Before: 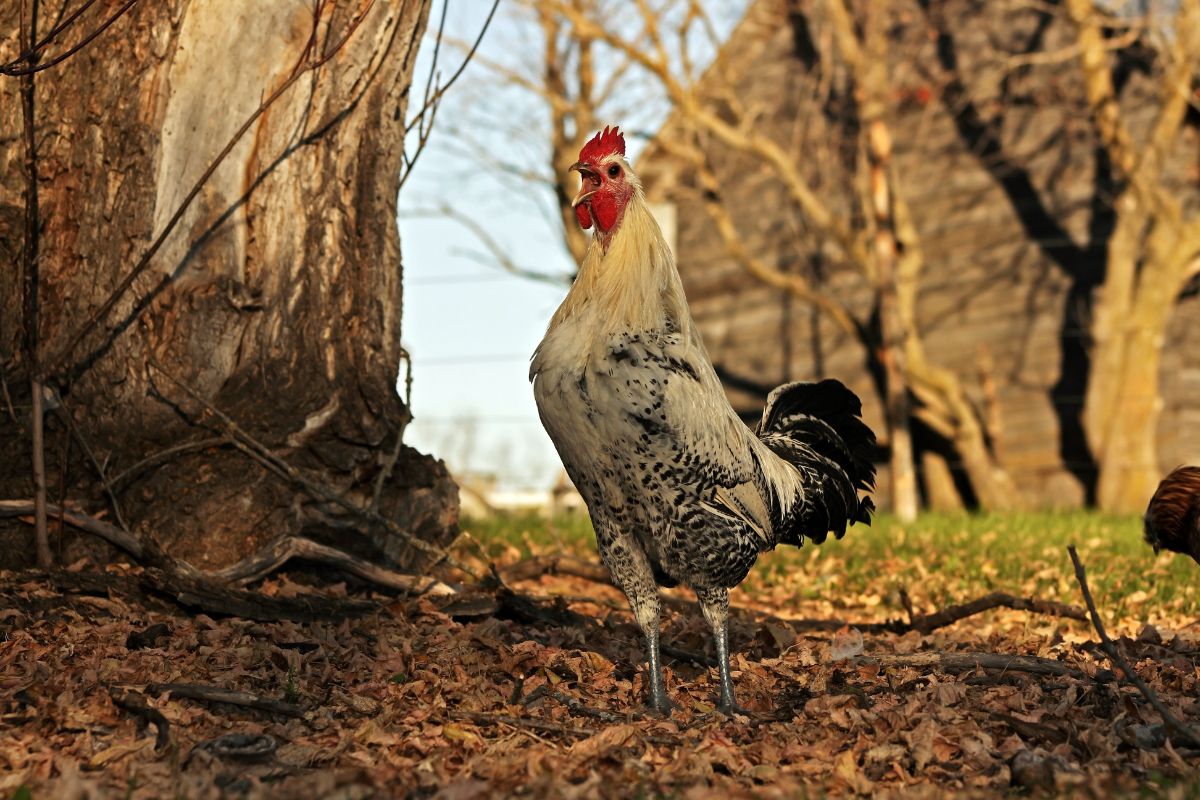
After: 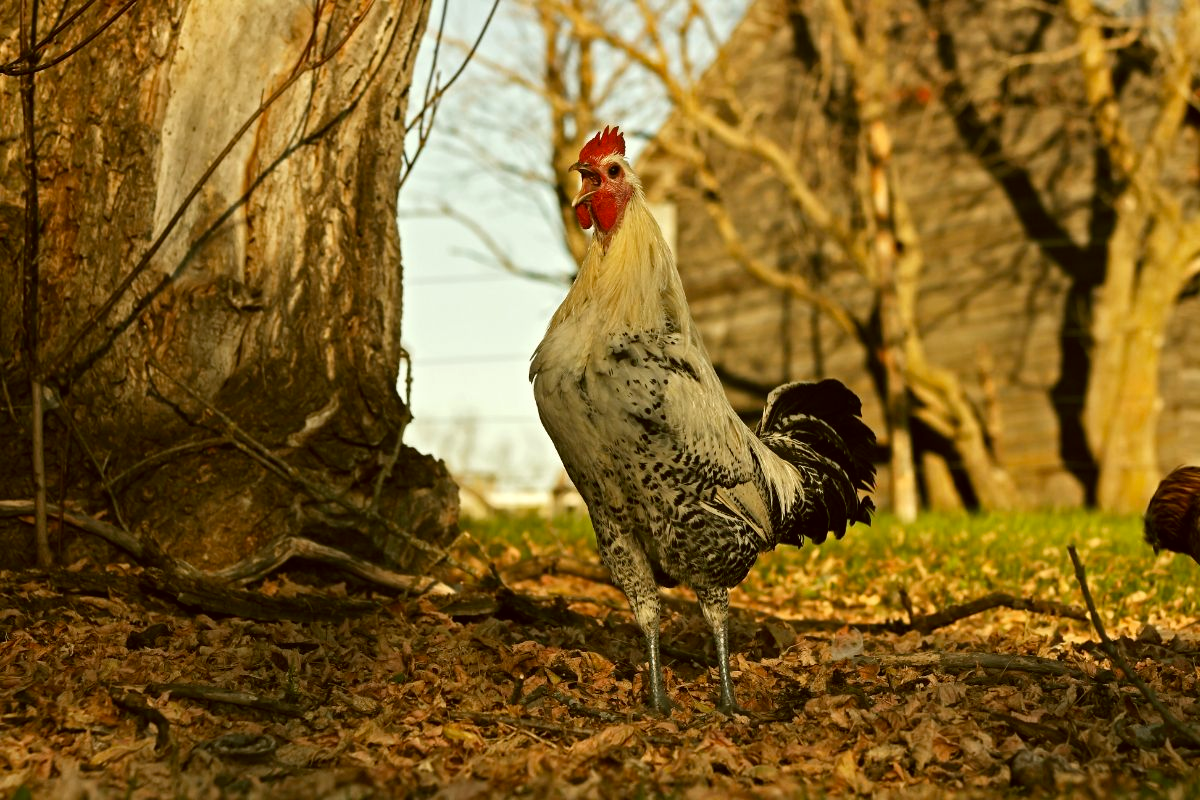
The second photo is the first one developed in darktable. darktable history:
color correction: highlights a* -1.67, highlights b* 10.29, shadows a* 0.603, shadows b* 20.03
